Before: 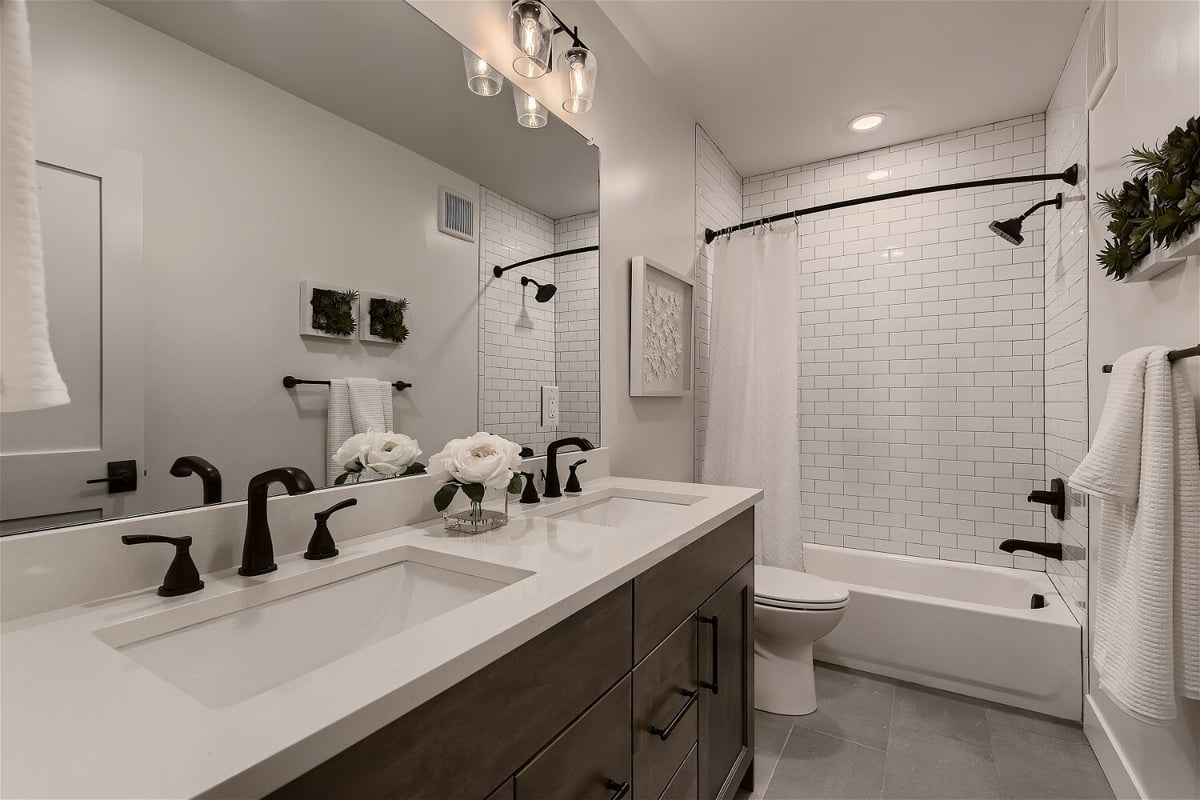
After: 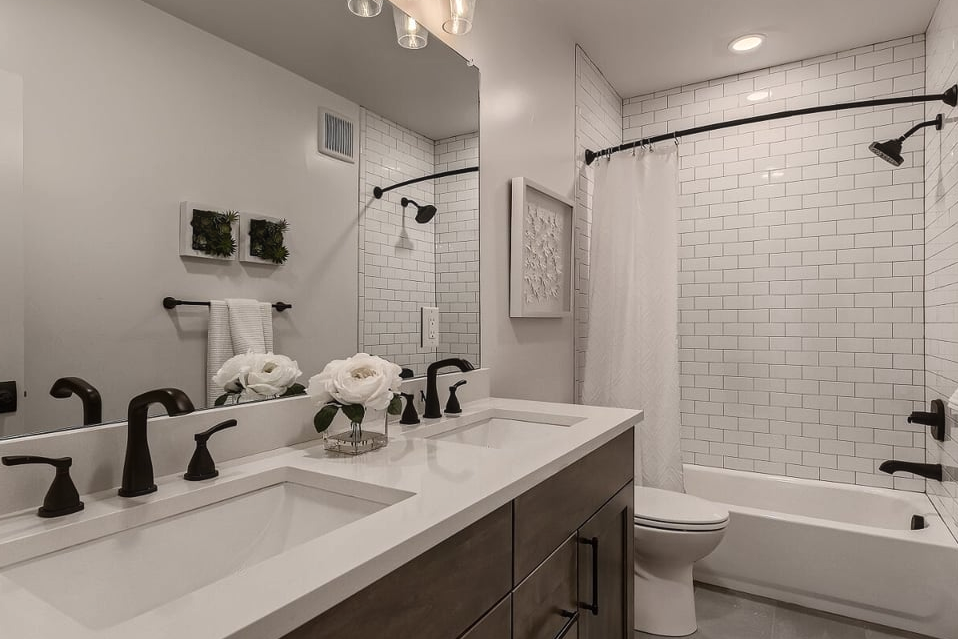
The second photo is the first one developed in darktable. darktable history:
local contrast: detail 110%
crop and rotate: left 10.071%, top 10.071%, right 10.02%, bottom 10.02%
